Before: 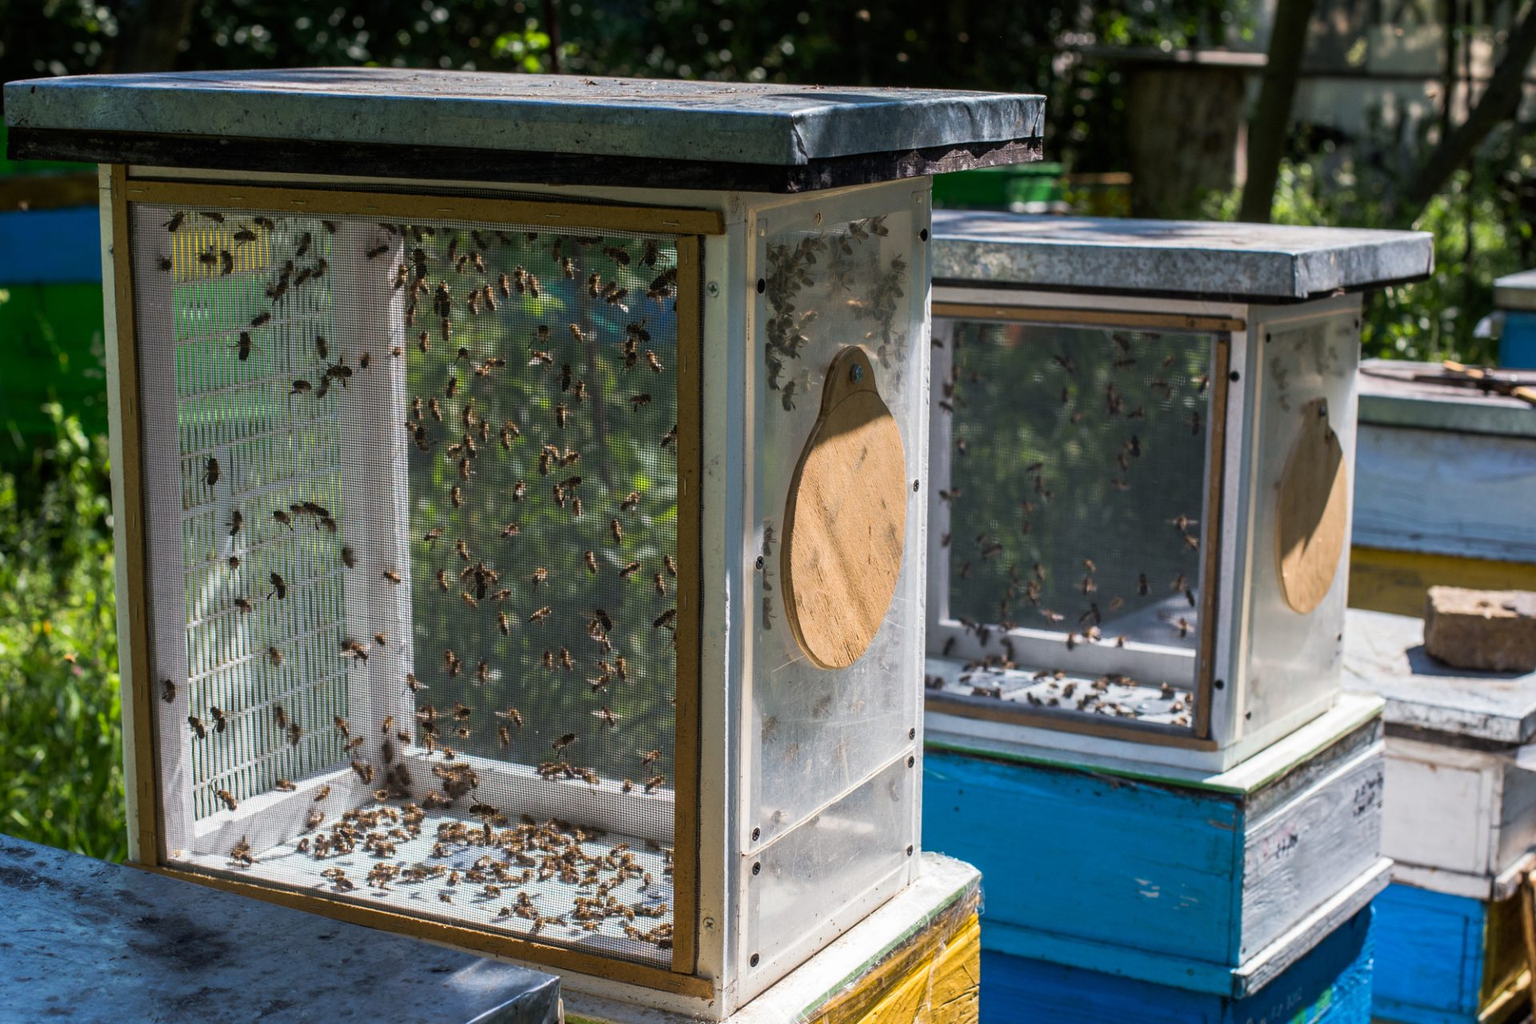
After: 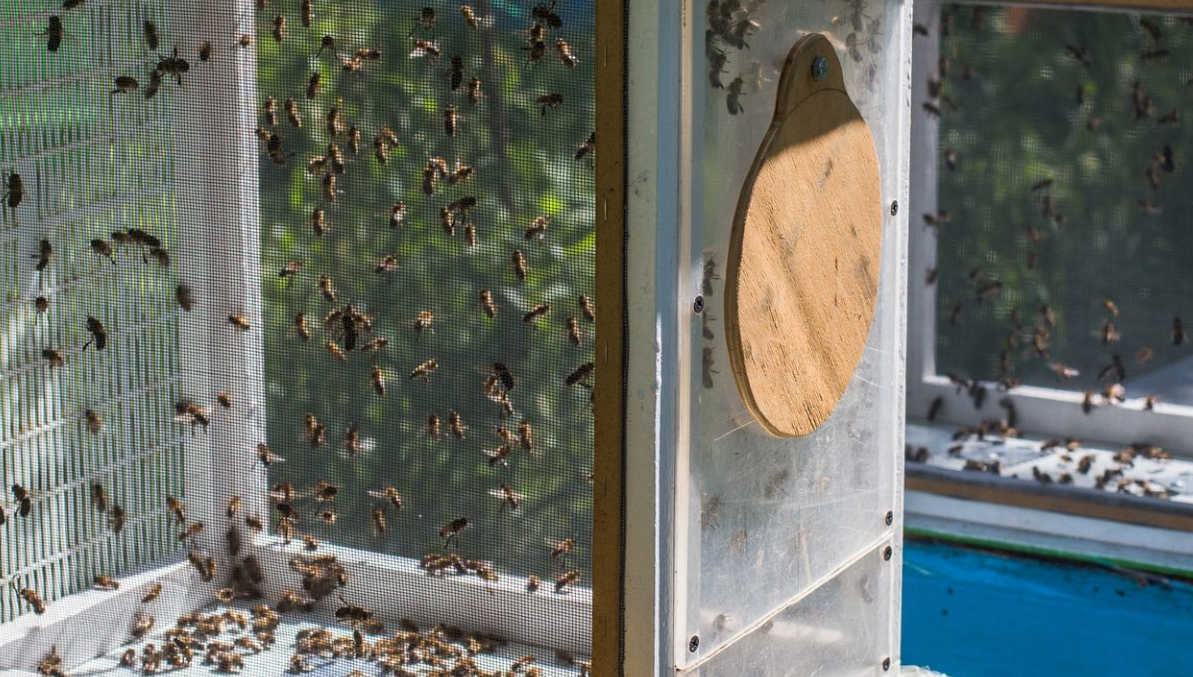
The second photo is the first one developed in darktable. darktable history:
crop: left 13.085%, top 31.241%, right 24.764%, bottom 15.834%
